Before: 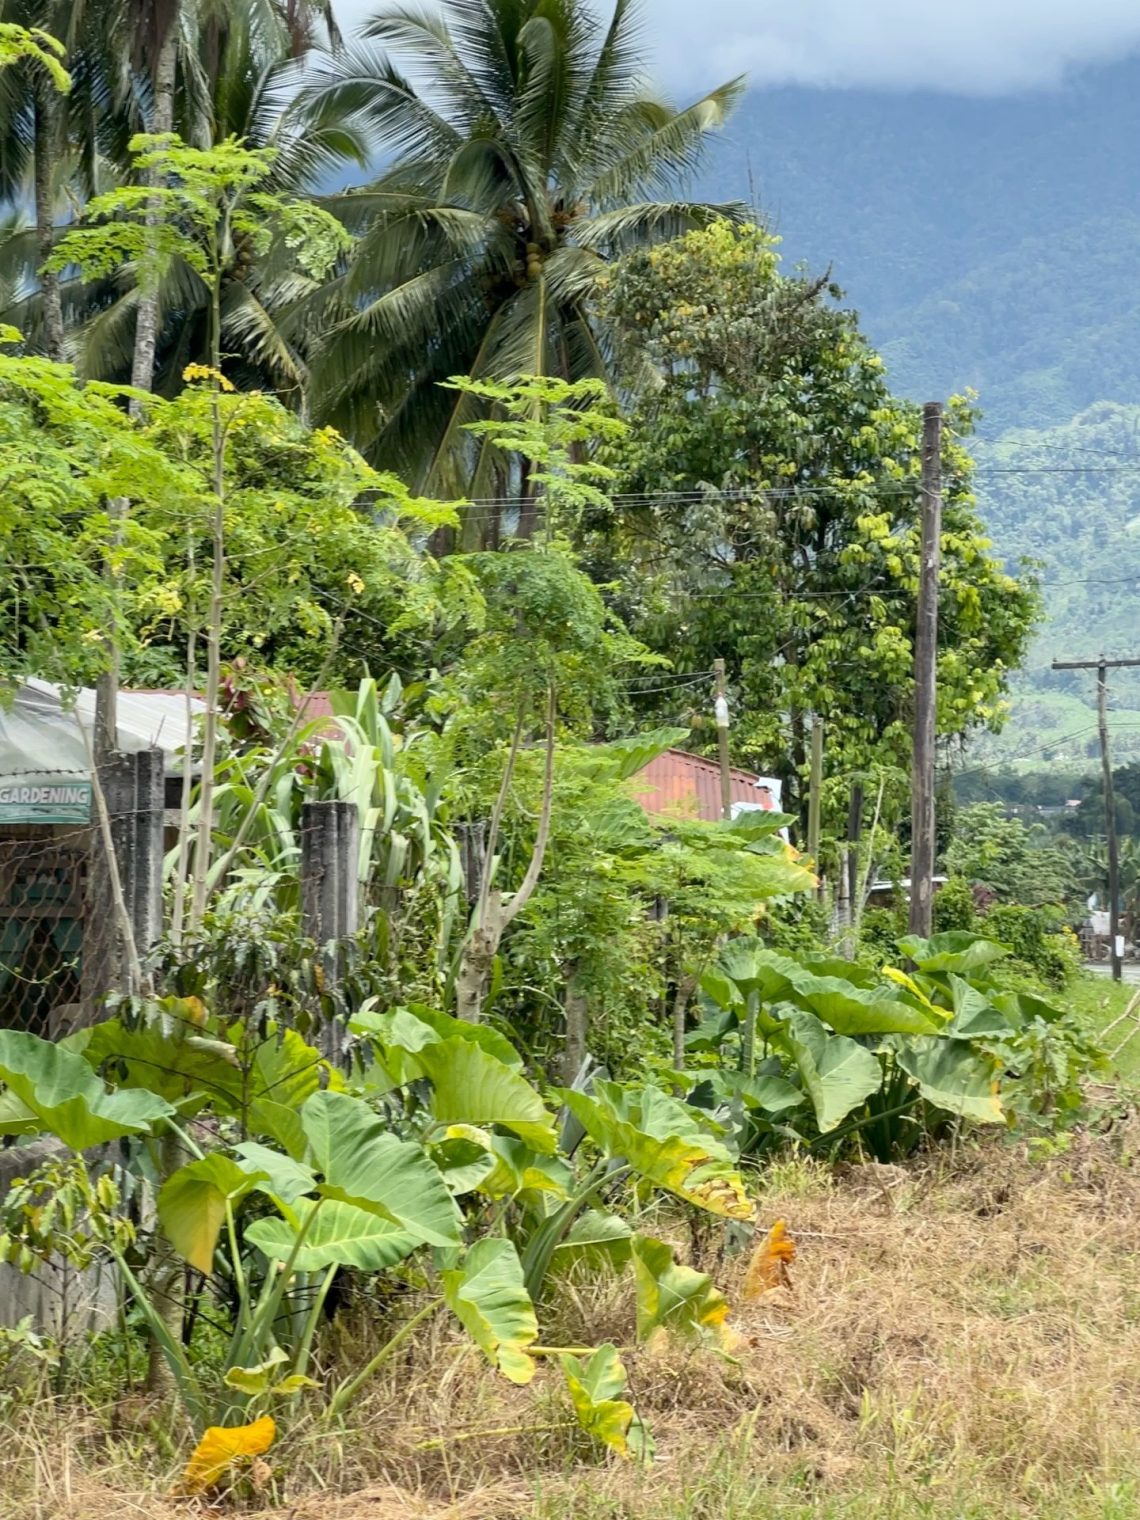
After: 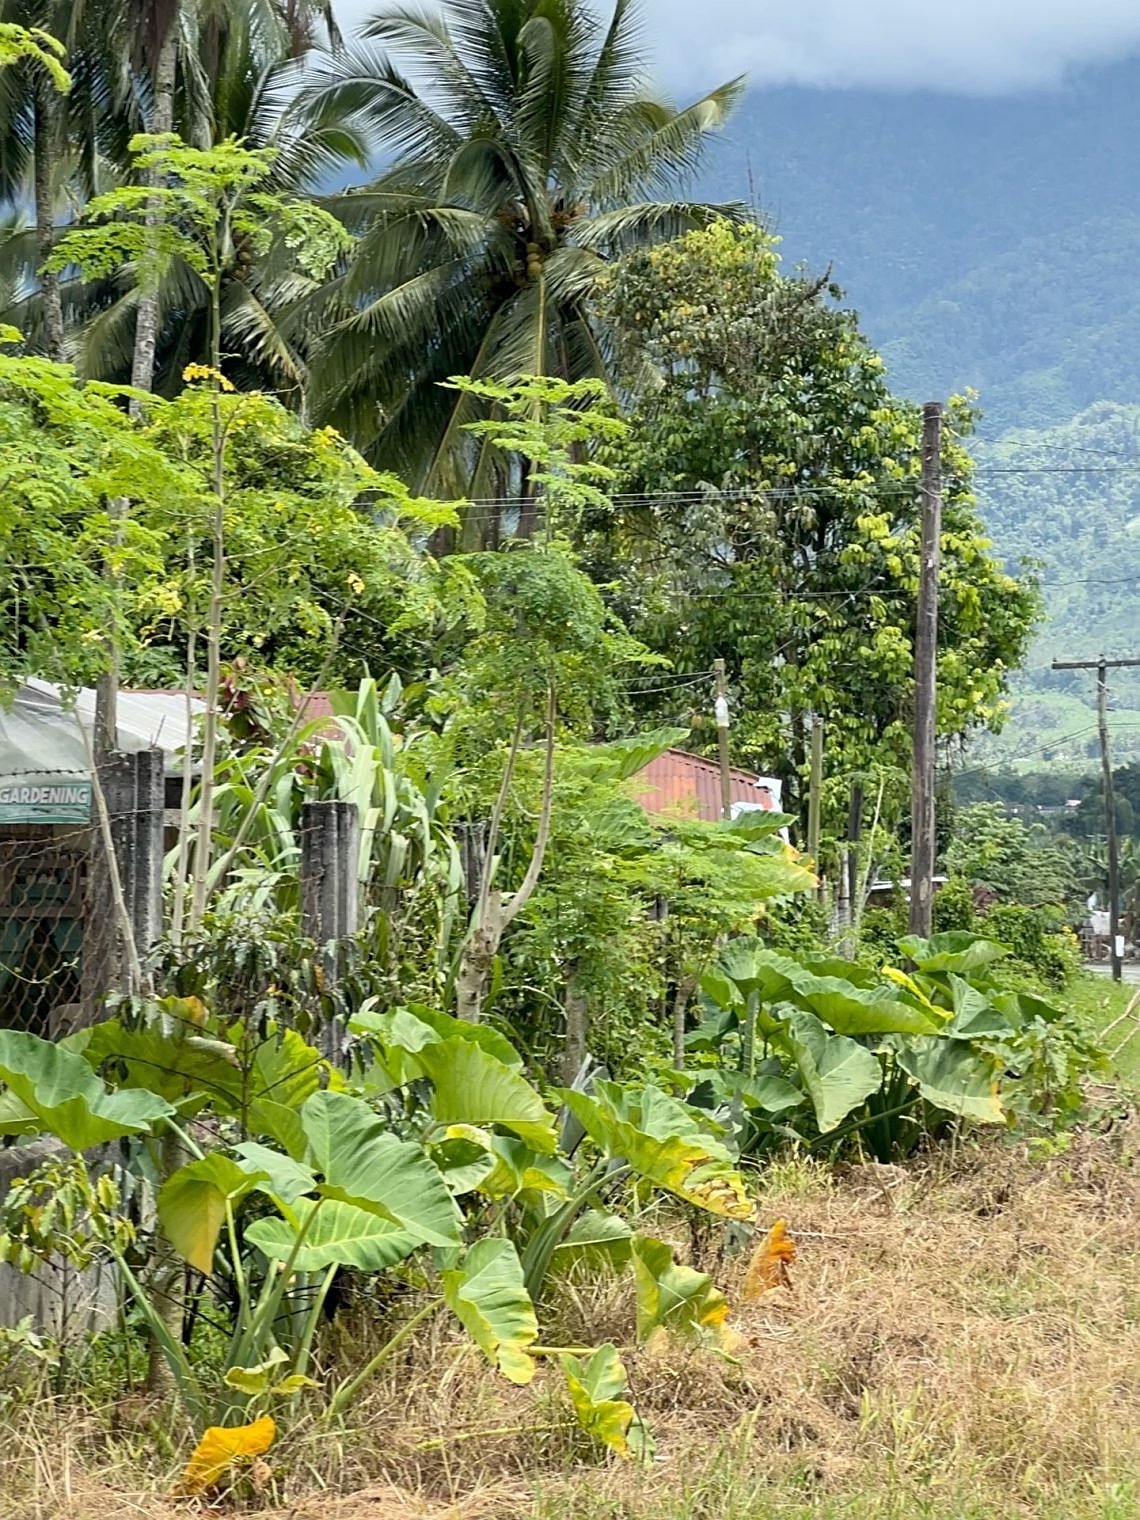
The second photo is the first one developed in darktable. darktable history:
sharpen: on, module defaults
shadows and highlights: radius 331.84, shadows 53.55, highlights -100, compress 94.63%, highlights color adjustment 73.23%, soften with gaussian
